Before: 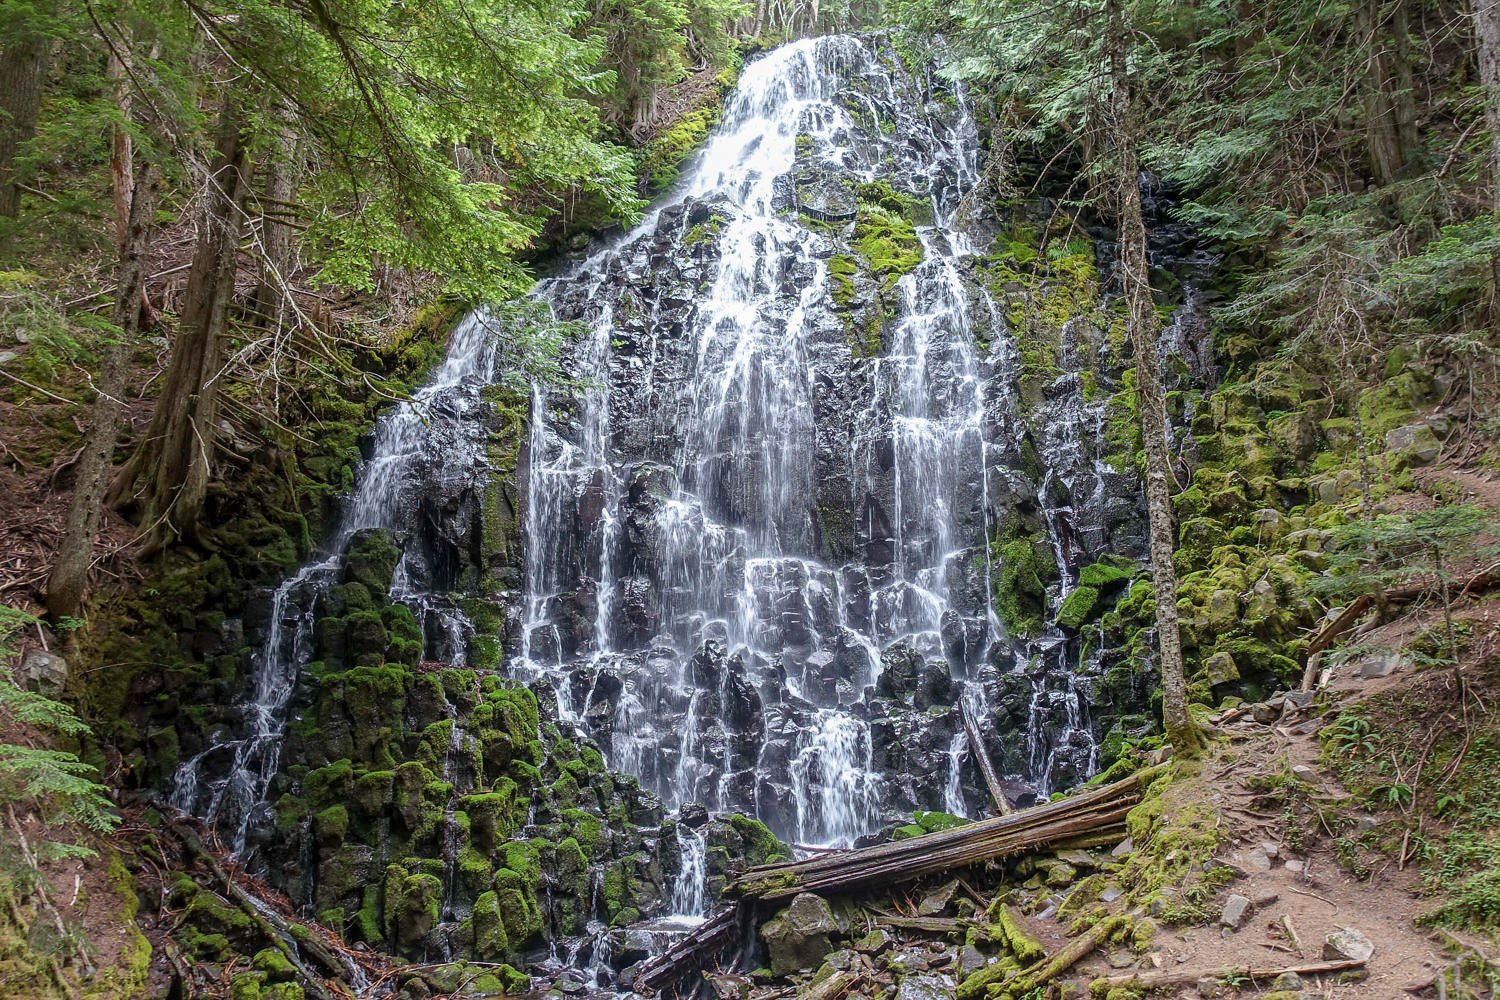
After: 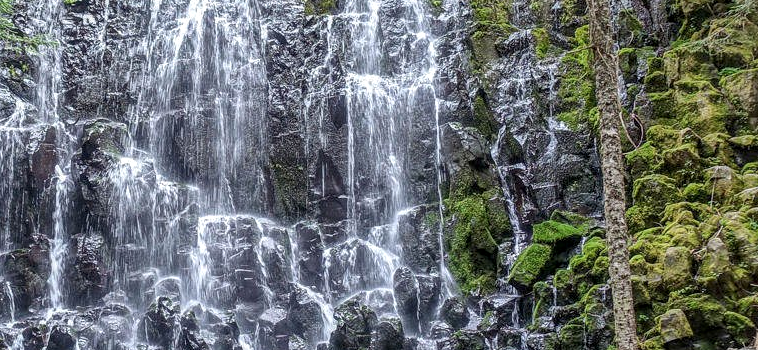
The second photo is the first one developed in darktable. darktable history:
crop: left 36.5%, top 34.371%, right 12.91%, bottom 30.623%
tone equalizer: edges refinement/feathering 500, mask exposure compensation -1.57 EV, preserve details no
shadows and highlights: low approximation 0.01, soften with gaussian
local contrast: on, module defaults
